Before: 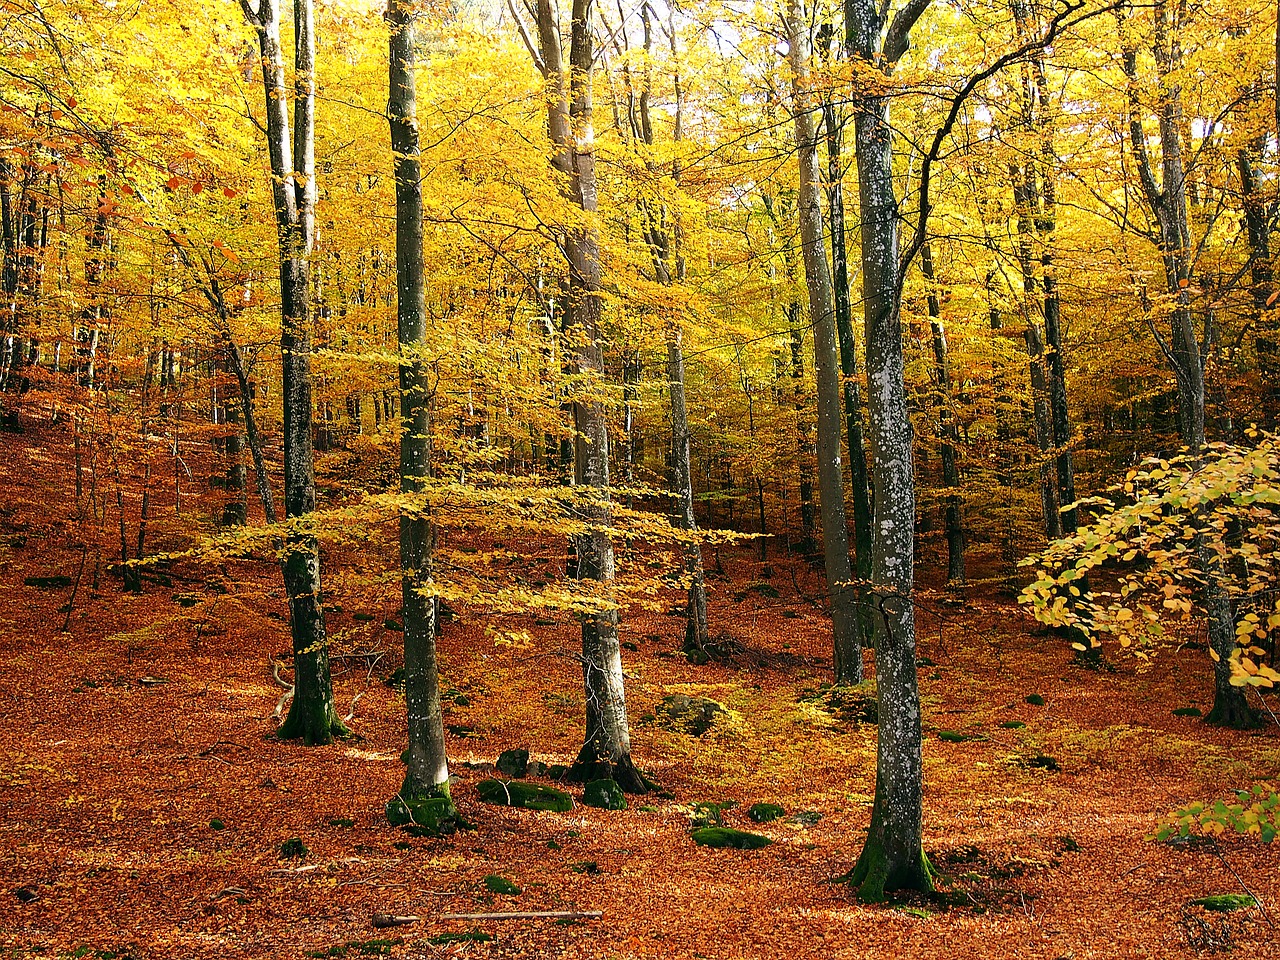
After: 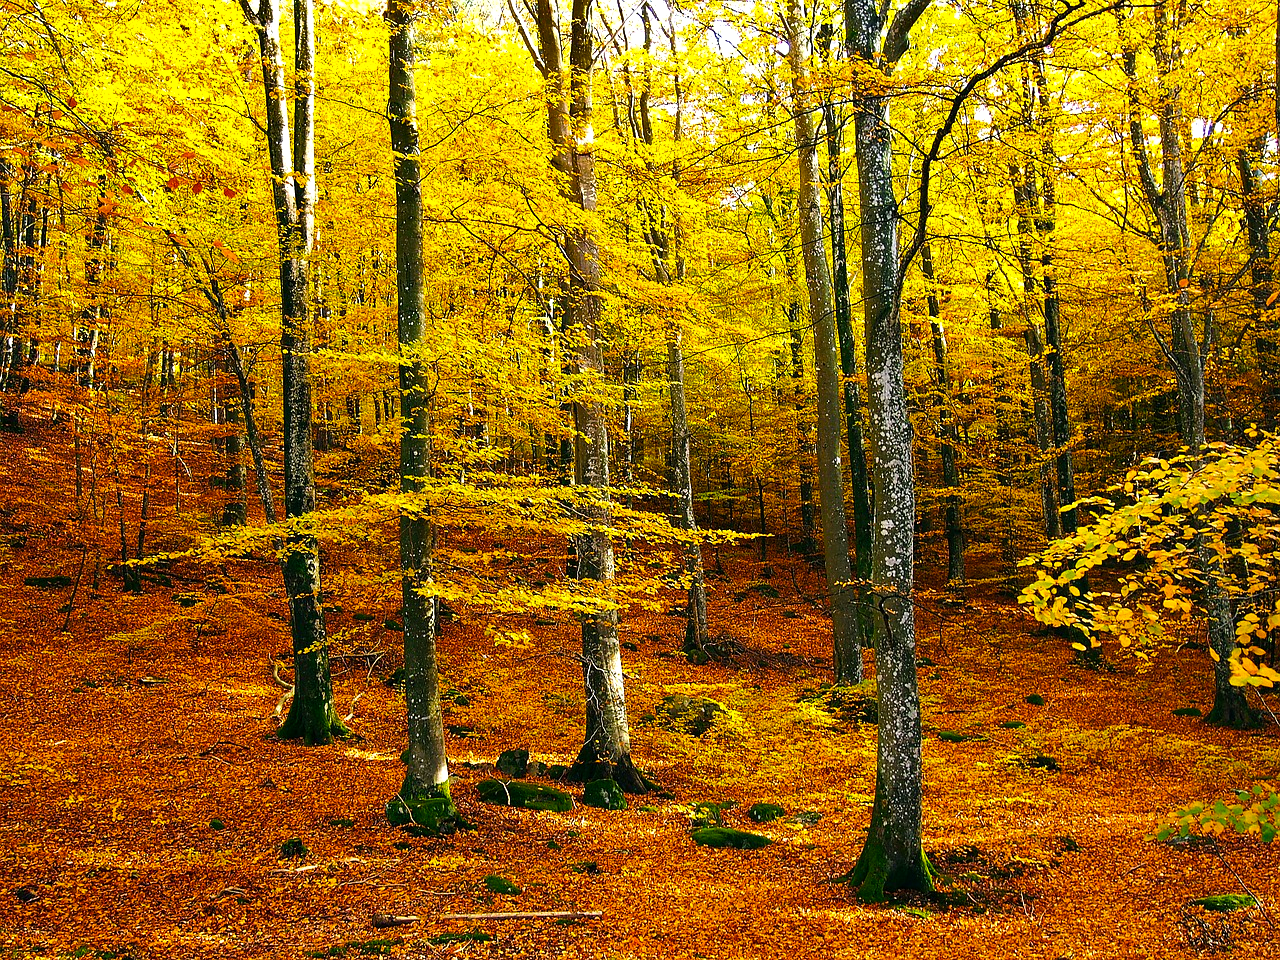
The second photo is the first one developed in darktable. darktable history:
shadows and highlights: soften with gaussian
color balance rgb: linear chroma grading › global chroma 9.925%, perceptual saturation grading › global saturation 30.775%, perceptual brilliance grading › highlights 9.301%, perceptual brilliance grading › mid-tones 4.871%, global vibrance 22.843%
tone equalizer: on, module defaults
